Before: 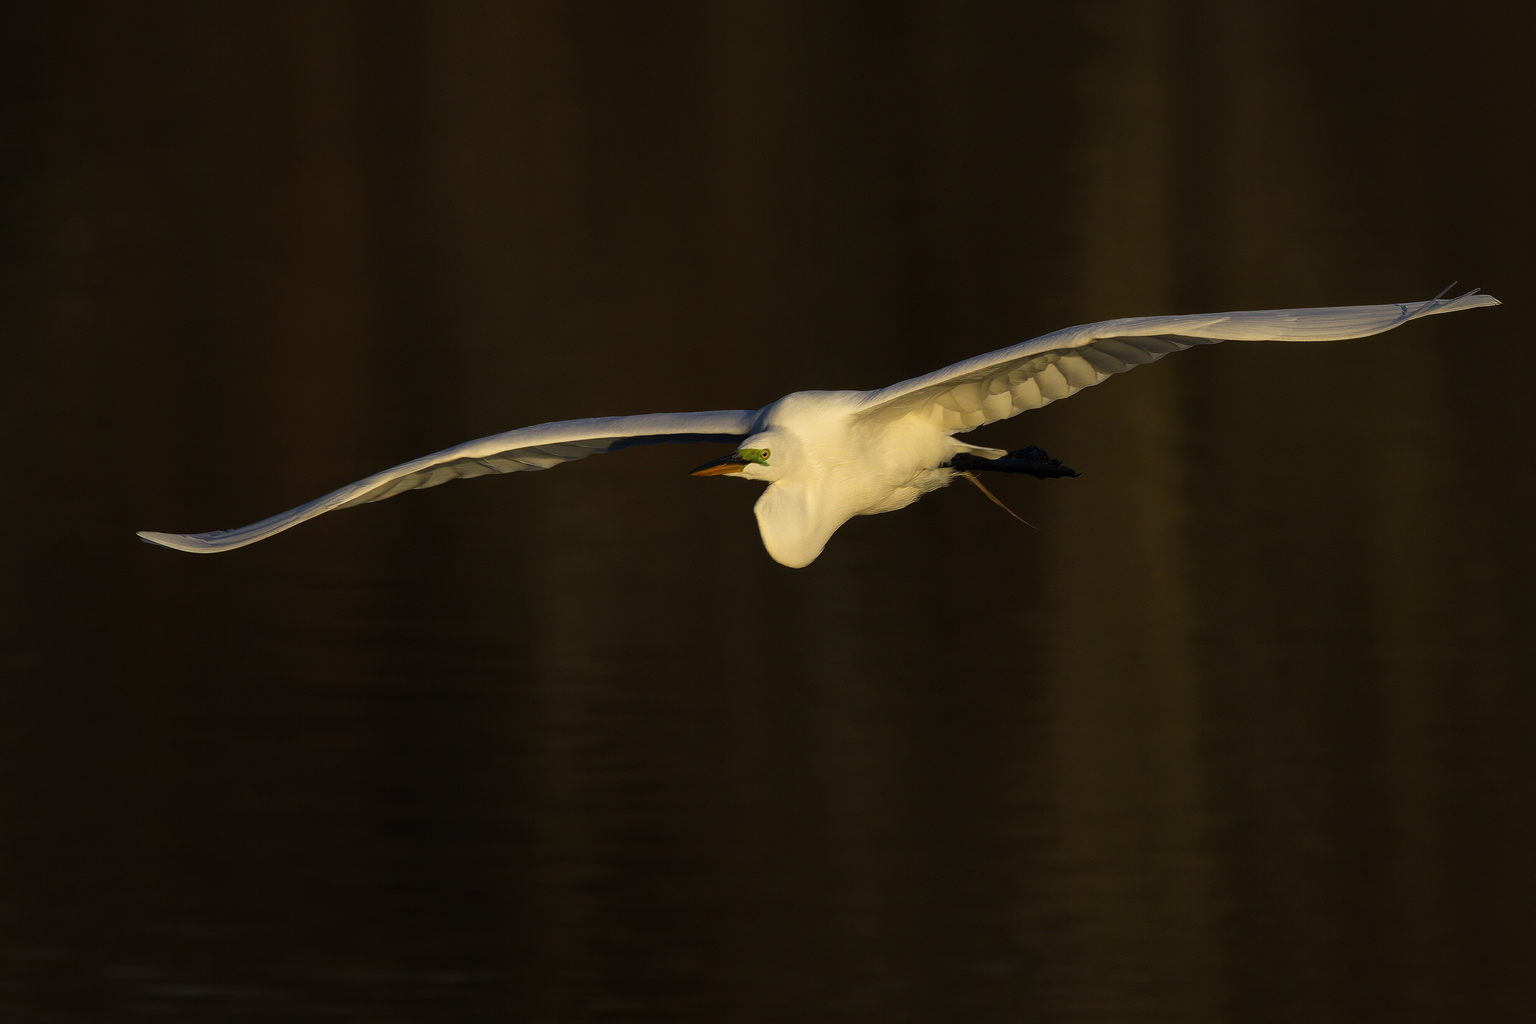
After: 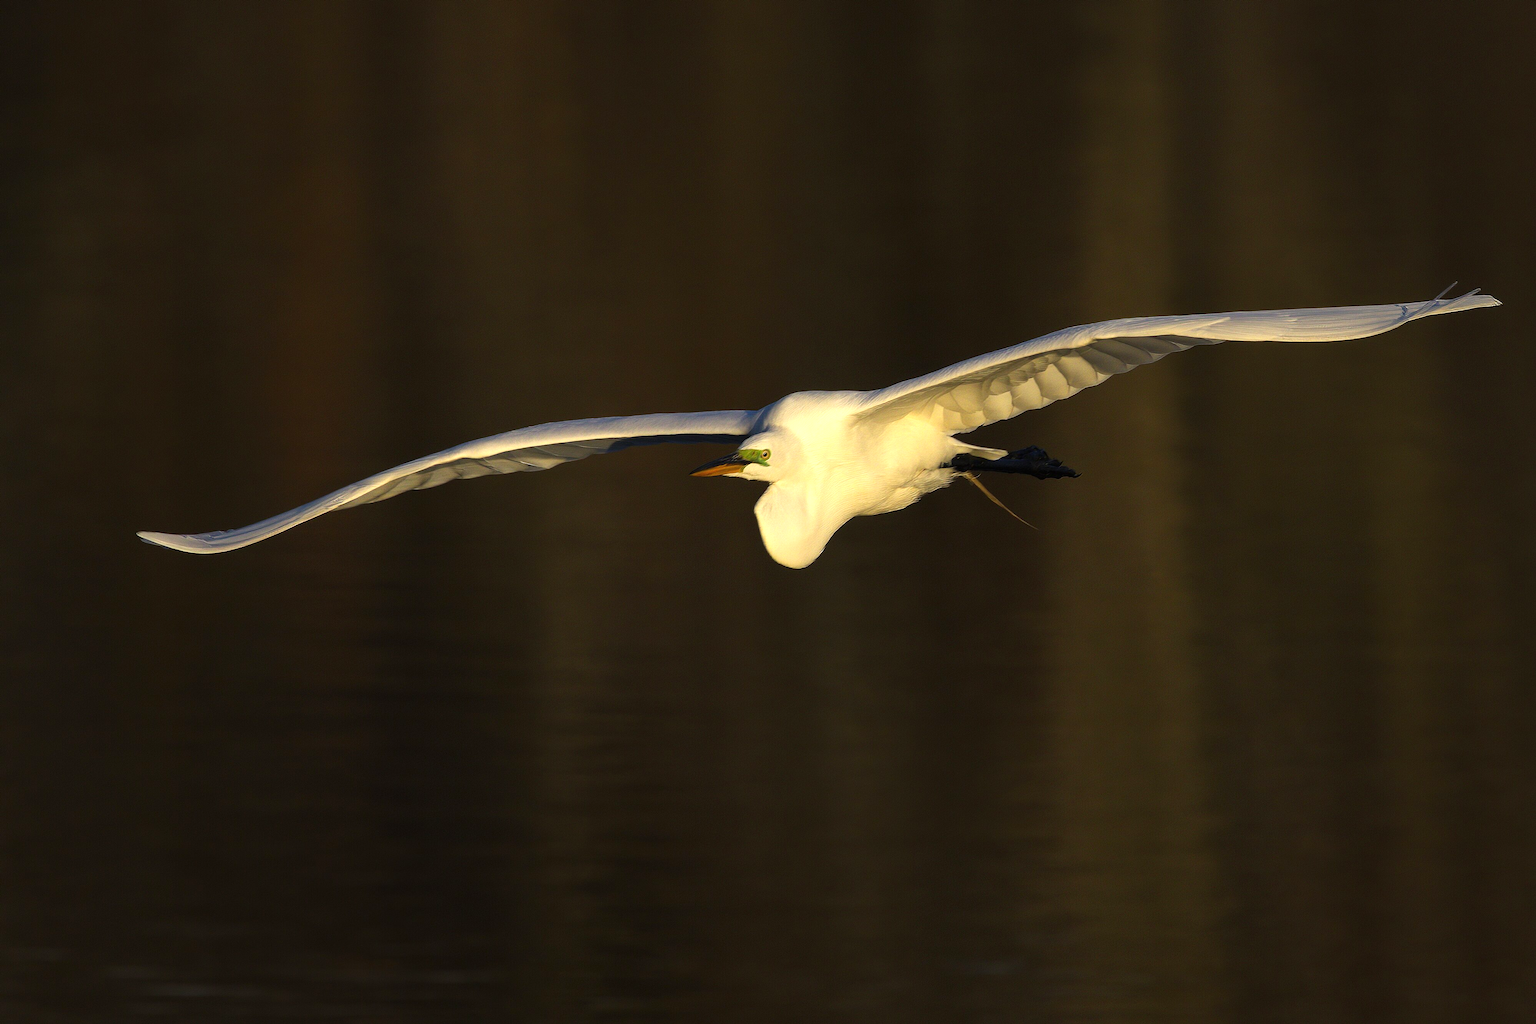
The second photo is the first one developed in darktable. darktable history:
shadows and highlights: shadows 3.18, highlights -18.5, soften with gaussian
exposure: black level correction 0, exposure 0.701 EV, compensate highlight preservation false
